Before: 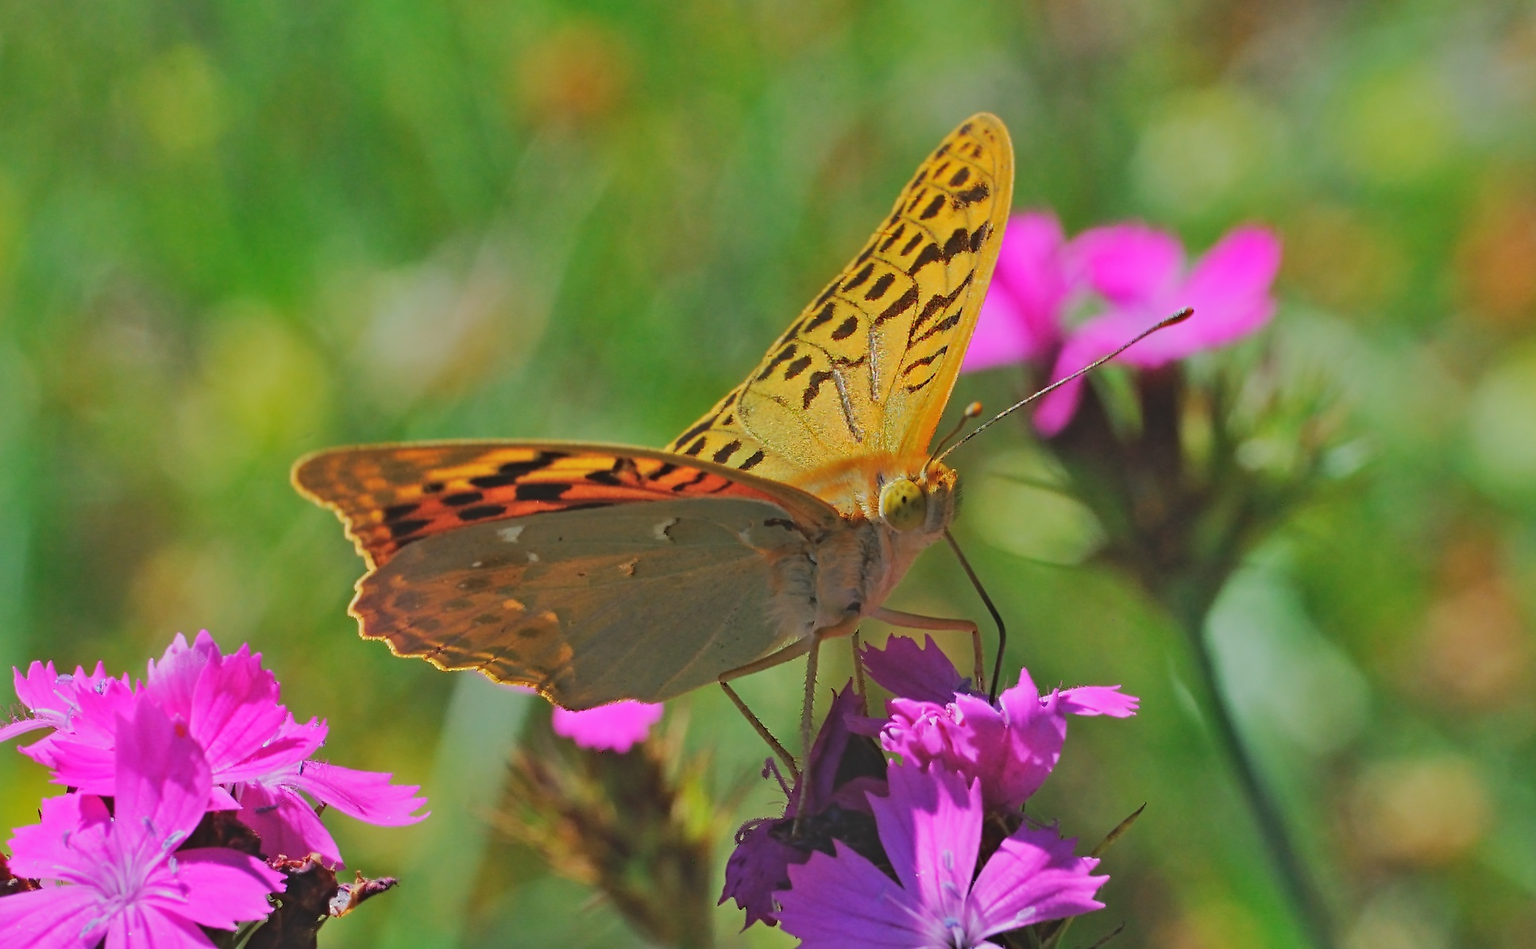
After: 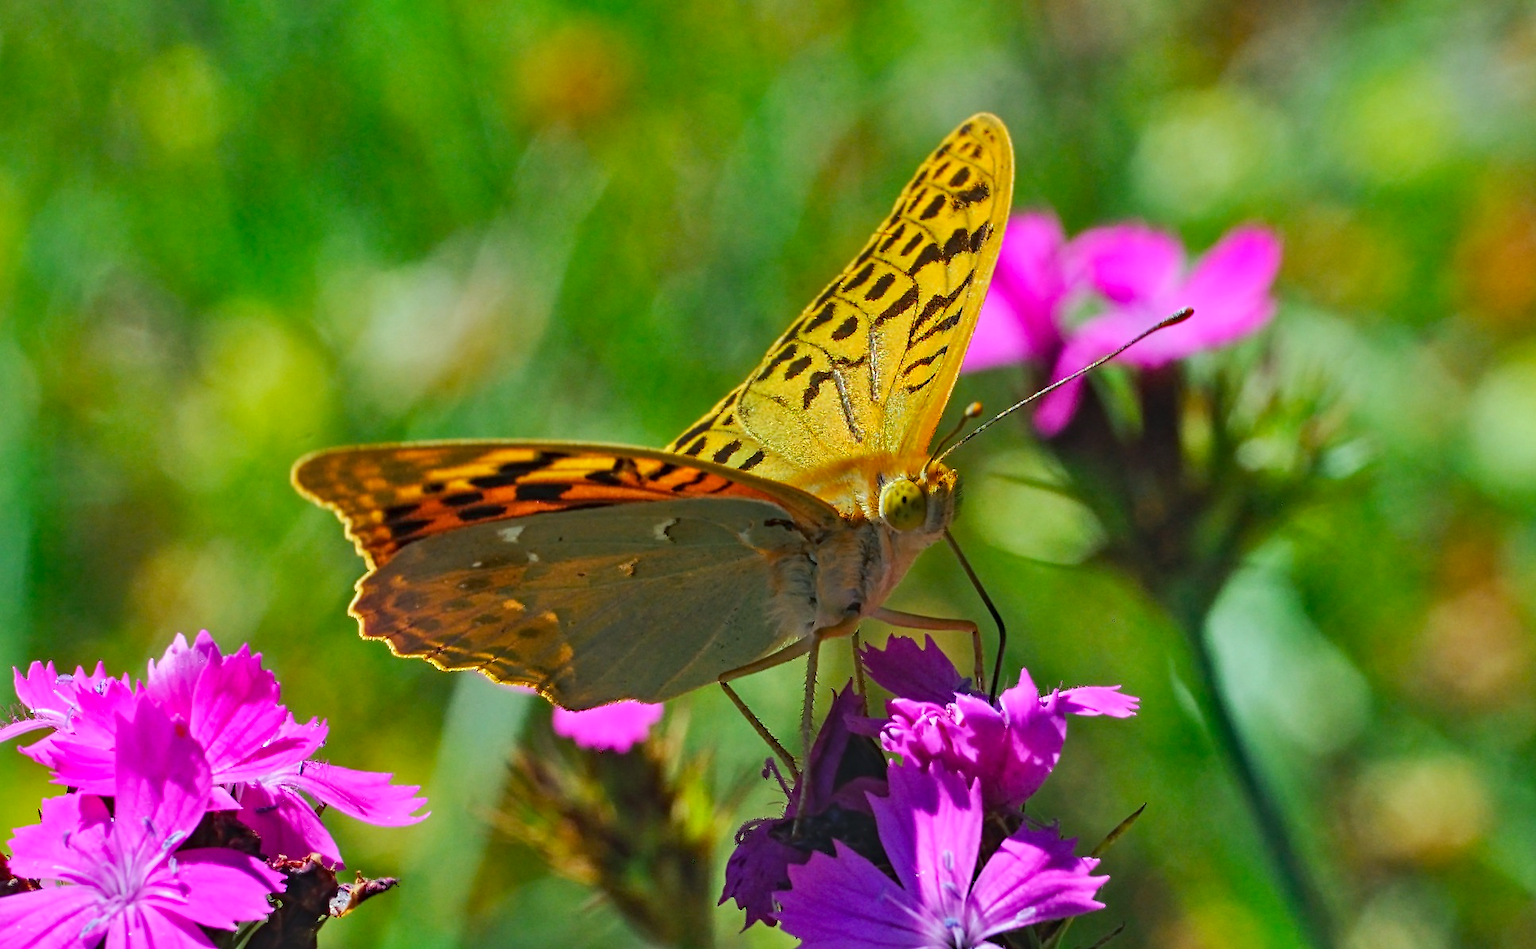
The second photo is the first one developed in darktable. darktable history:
local contrast: on, module defaults
color balance rgb: shadows lift › chroma 4.303%, shadows lift › hue 254.58°, global offset › luminance -0.506%, linear chroma grading › mid-tones 7.854%, perceptual saturation grading › global saturation 15.414%, perceptual saturation grading › highlights -19.511%, perceptual saturation grading › shadows 20.292%, perceptual brilliance grading › highlights 14.16%, perceptual brilliance grading › shadows -18.709%, global vibrance 14.618%
color correction: highlights a* -6.93, highlights b* 0.648
exposure: exposure -0.003 EV, compensate highlight preservation false
